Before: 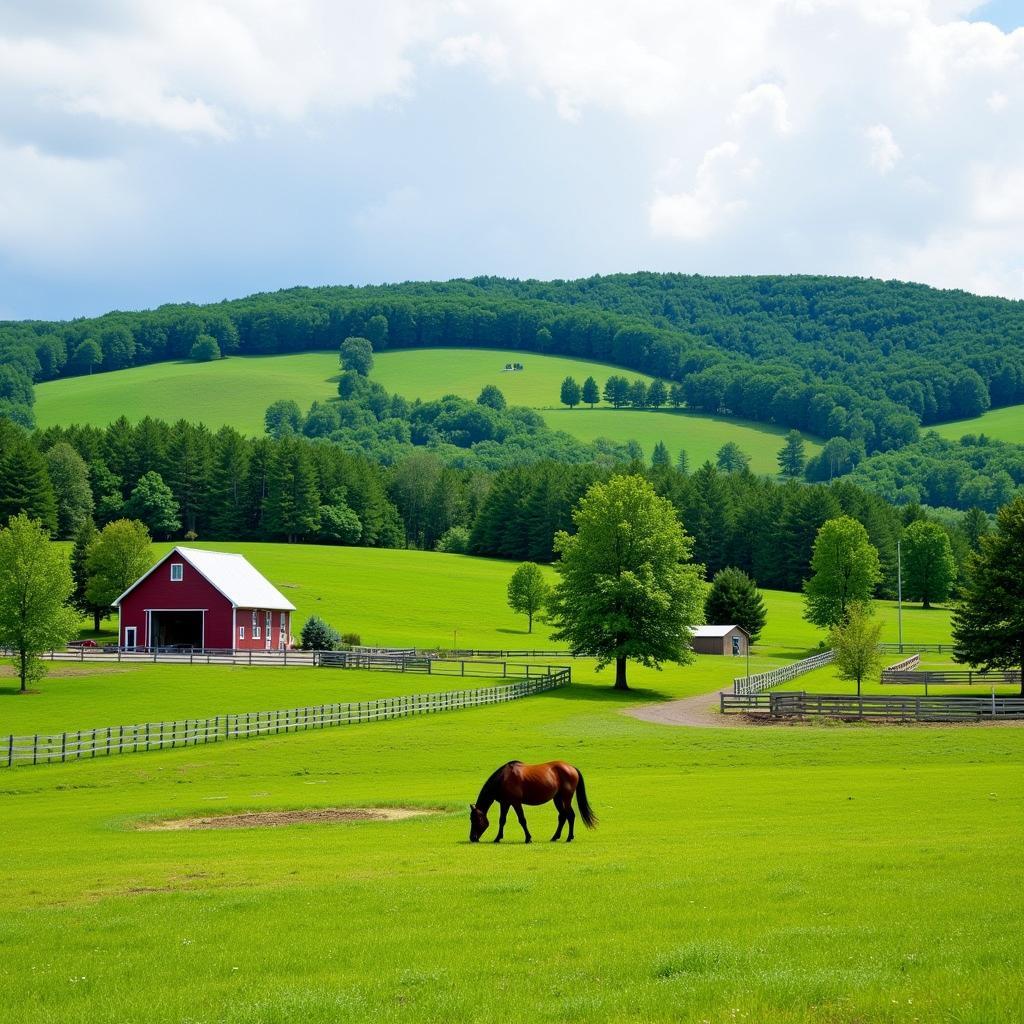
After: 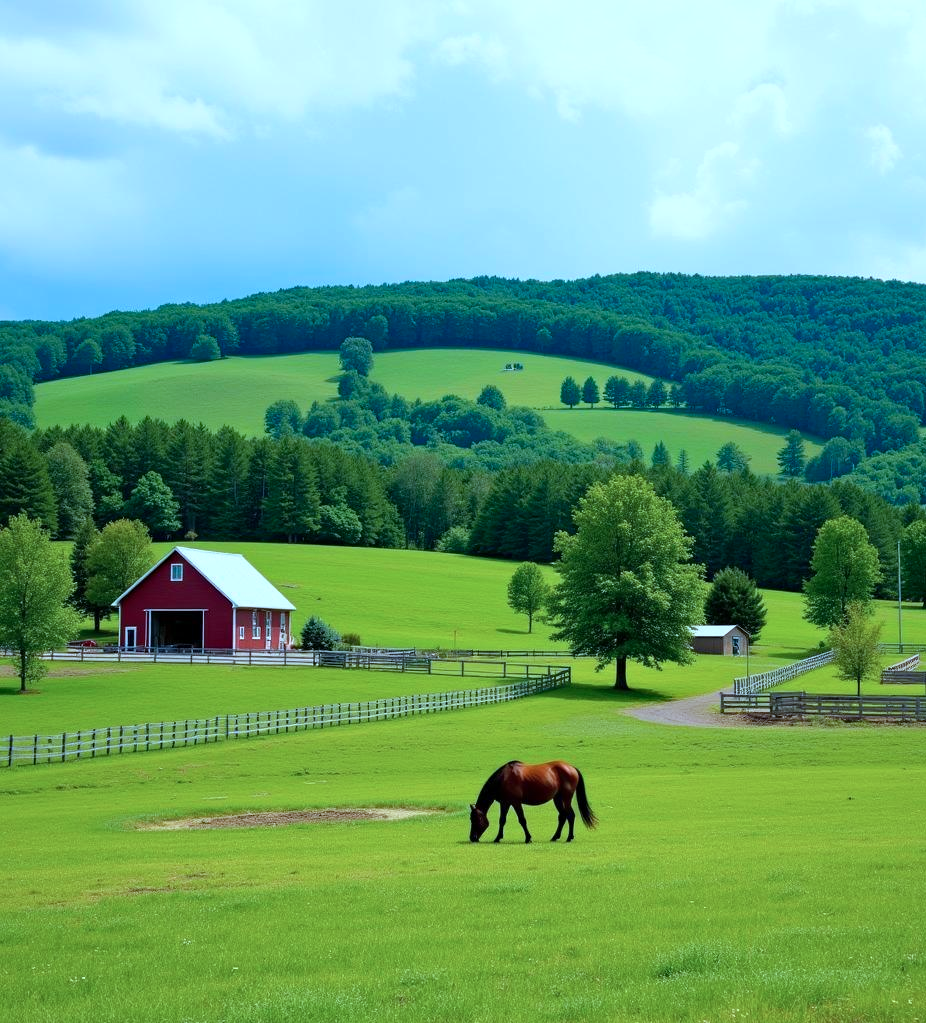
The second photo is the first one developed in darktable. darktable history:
haze removal: on, module defaults
crop: right 9.491%, bottom 0.029%
color correction: highlights a* -8.76, highlights b* -23.13
